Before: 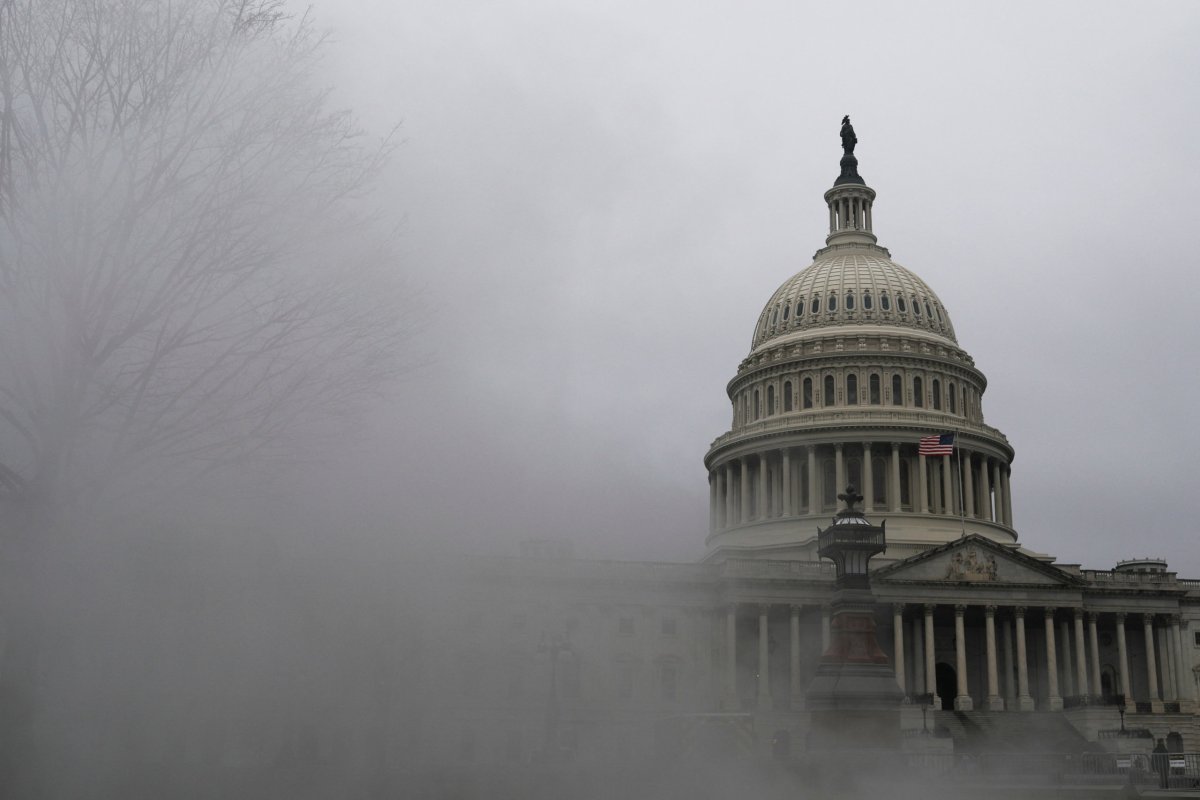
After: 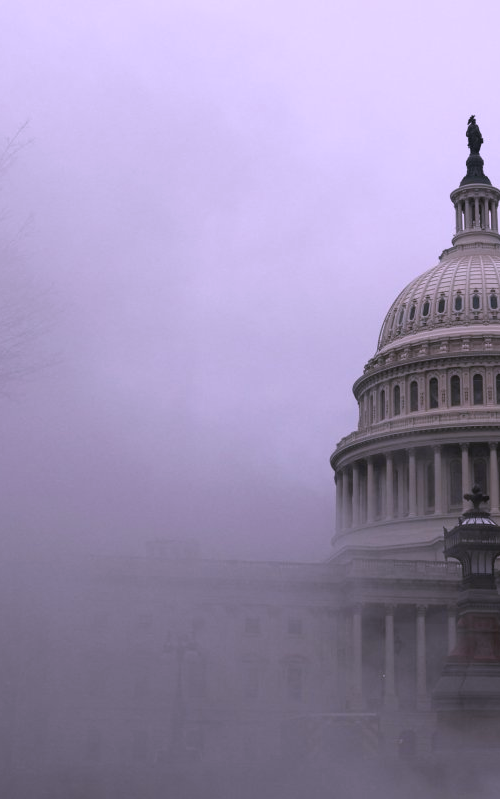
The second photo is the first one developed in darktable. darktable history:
crop: left 31.229%, right 27.105%
color correction: highlights a* 15.03, highlights b* -25.07
